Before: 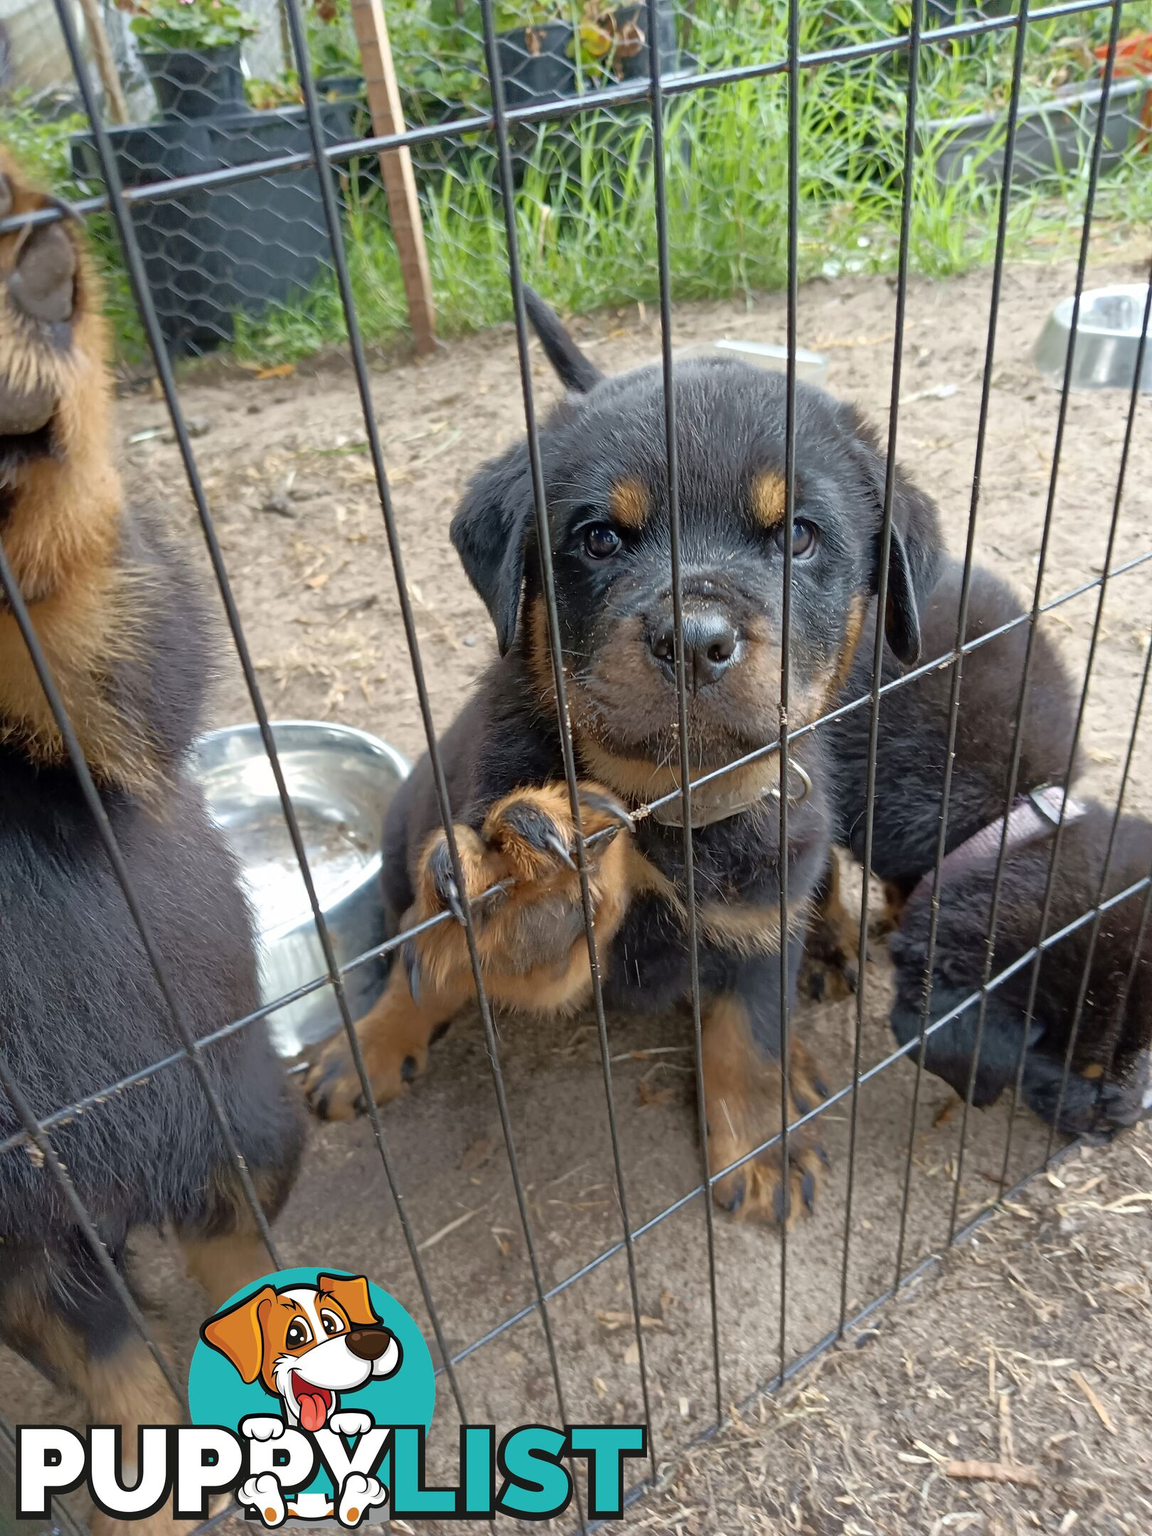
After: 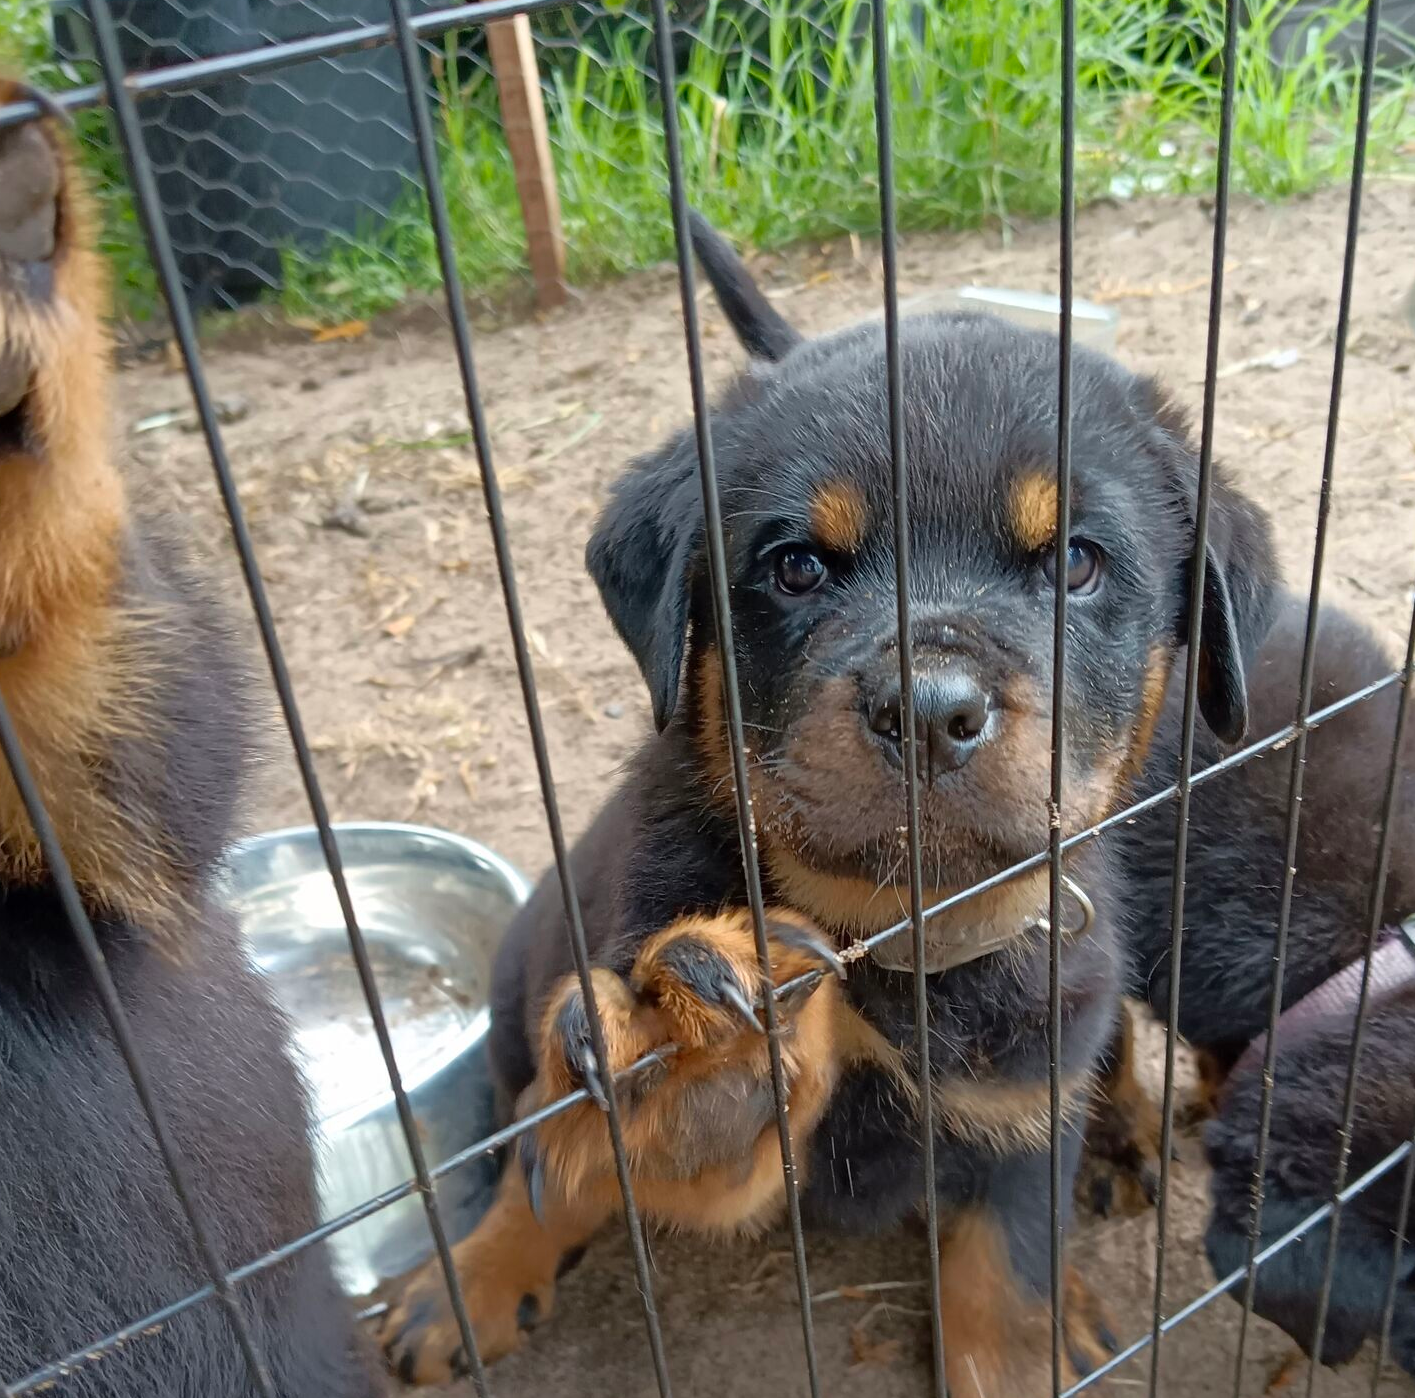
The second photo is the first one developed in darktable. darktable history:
crop: left 2.943%, top 8.855%, right 9.68%, bottom 26.408%
